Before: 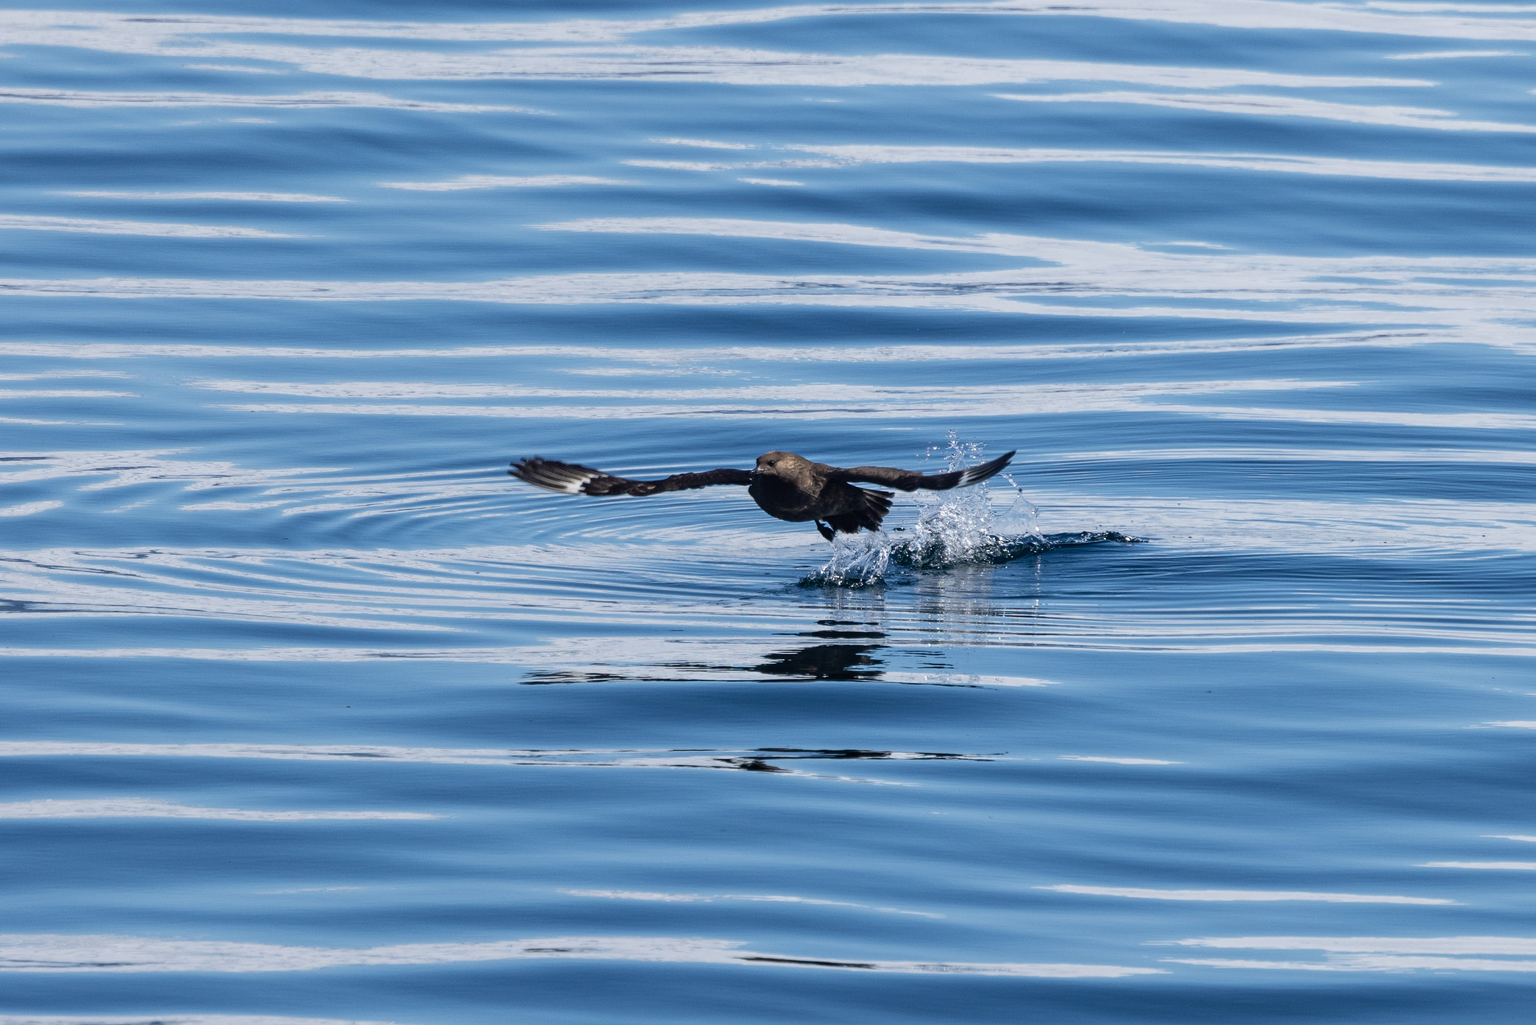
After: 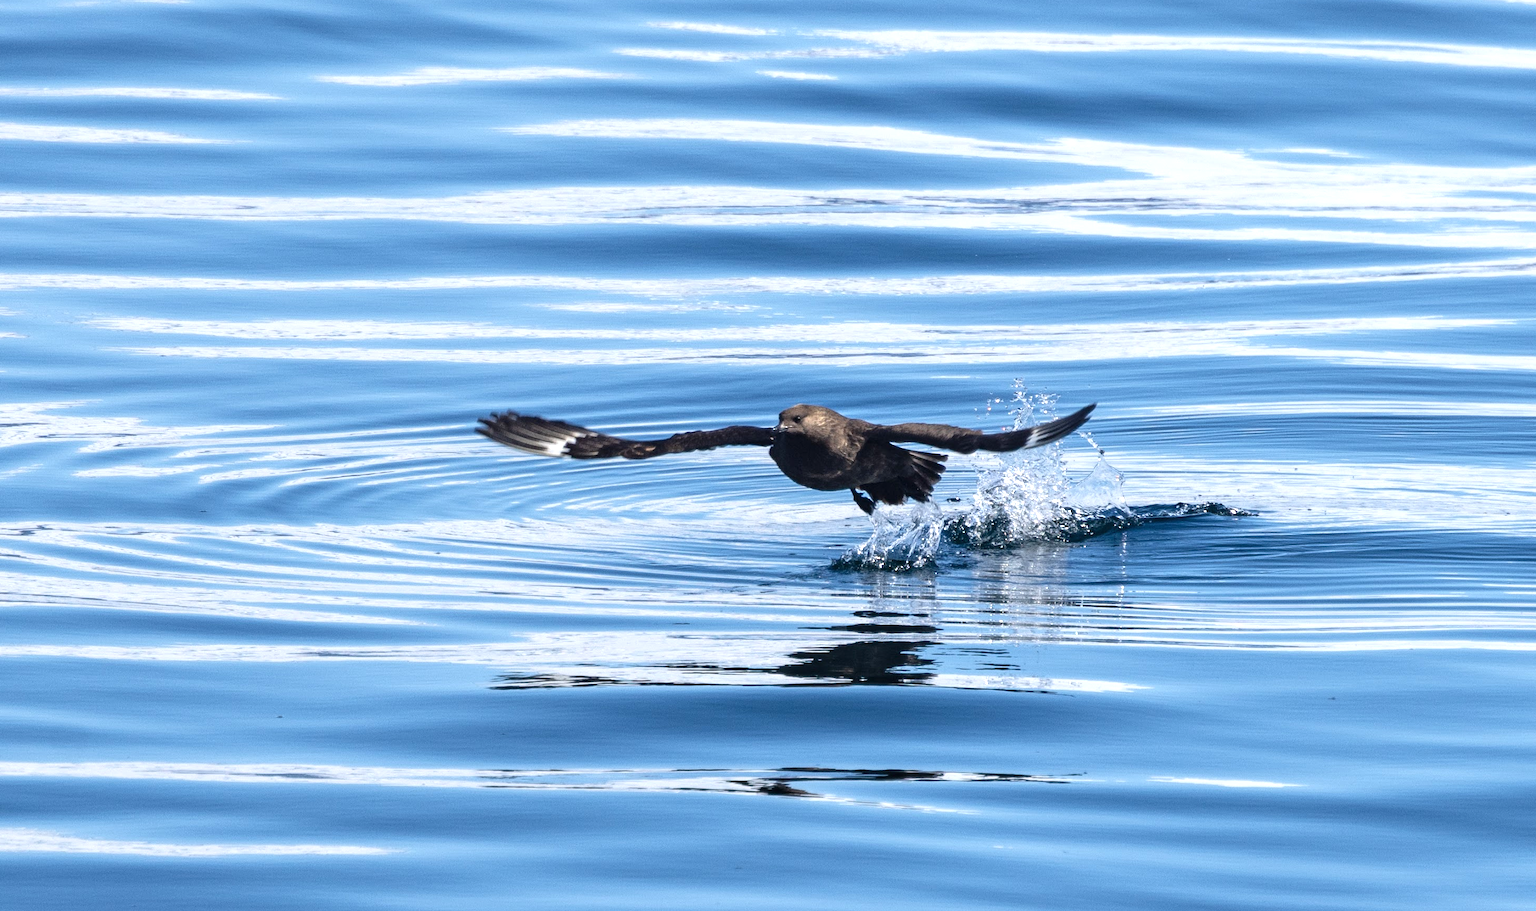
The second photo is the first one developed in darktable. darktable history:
crop: left 7.799%, top 11.777%, right 10.42%, bottom 15.481%
exposure: black level correction 0, exposure 0.698 EV, compensate highlight preservation false
